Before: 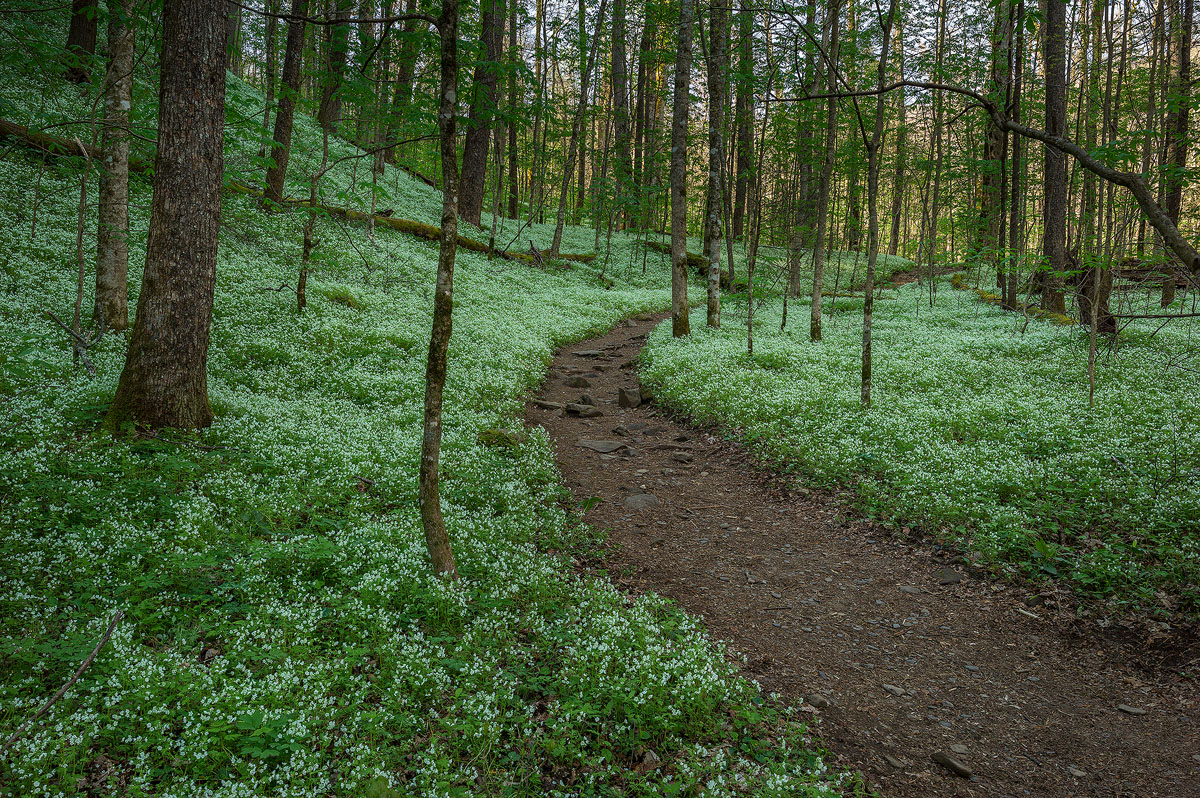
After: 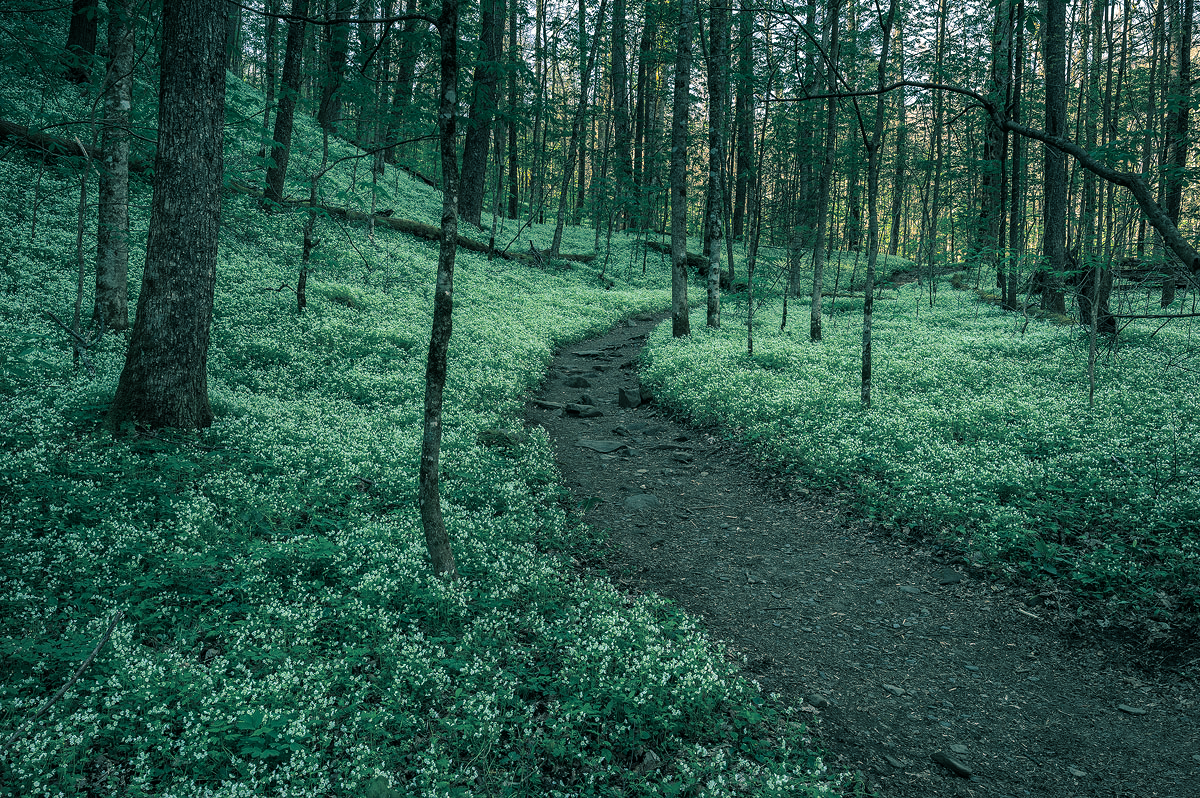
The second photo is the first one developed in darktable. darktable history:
color balance: contrast 10%
split-toning: shadows › hue 186.43°, highlights › hue 49.29°, compress 30.29%
color zones: curves: ch0 [(0.068, 0.464) (0.25, 0.5) (0.48, 0.508) (0.75, 0.536) (0.886, 0.476) (0.967, 0.456)]; ch1 [(0.066, 0.456) (0.25, 0.5) (0.616, 0.508) (0.746, 0.56) (0.934, 0.444)]
